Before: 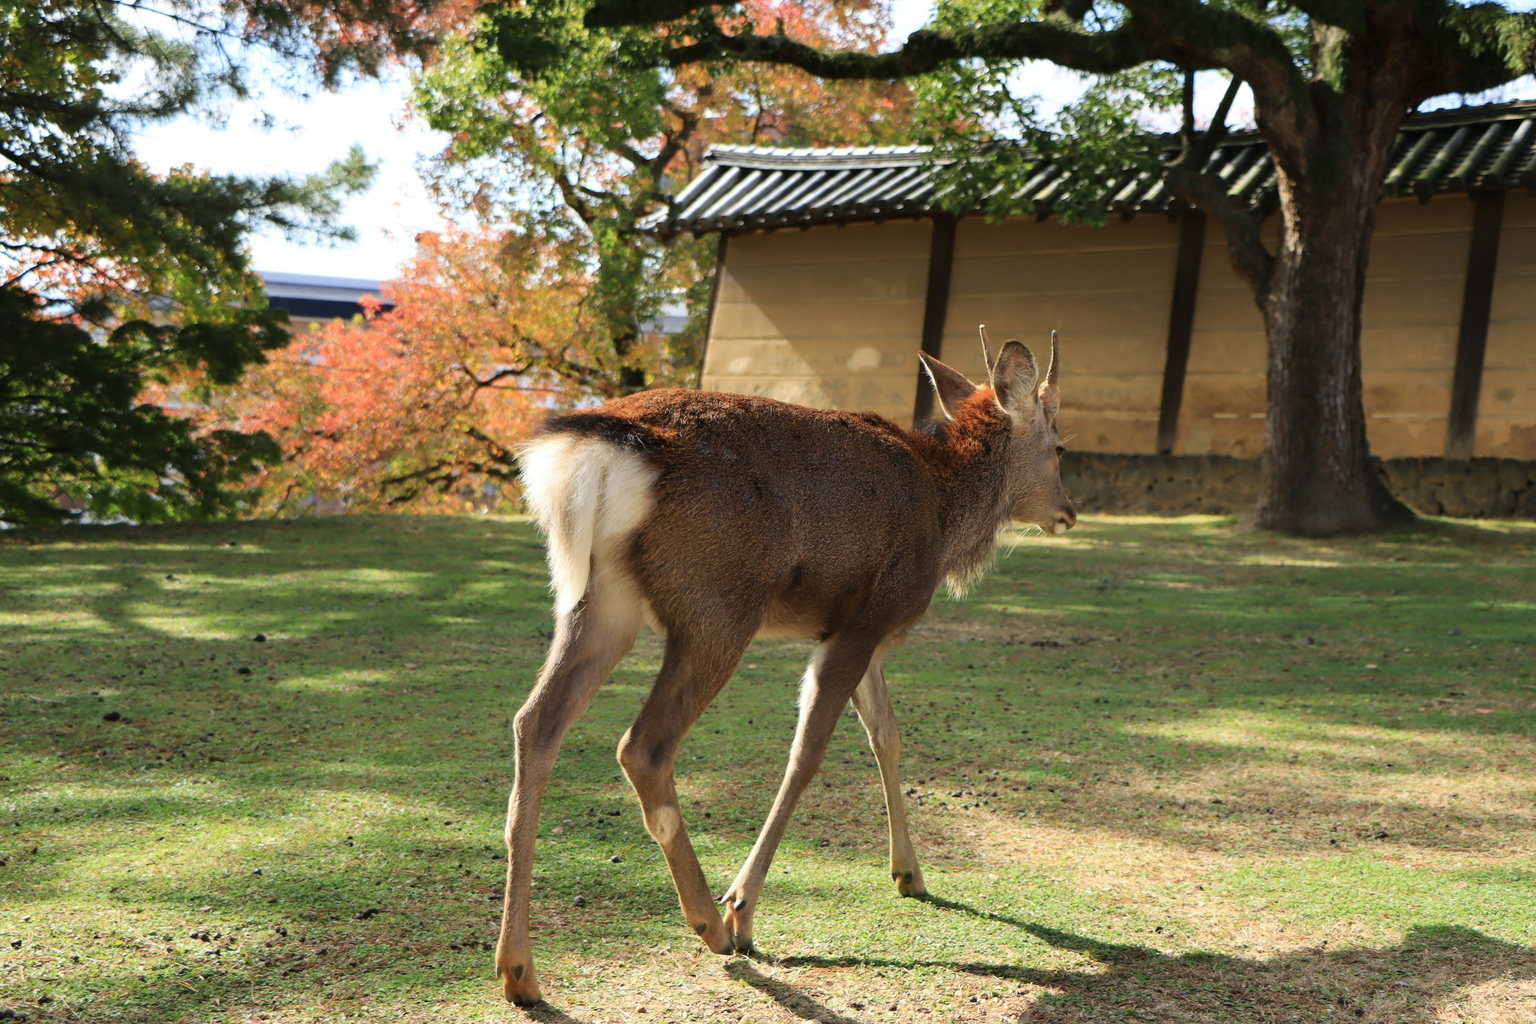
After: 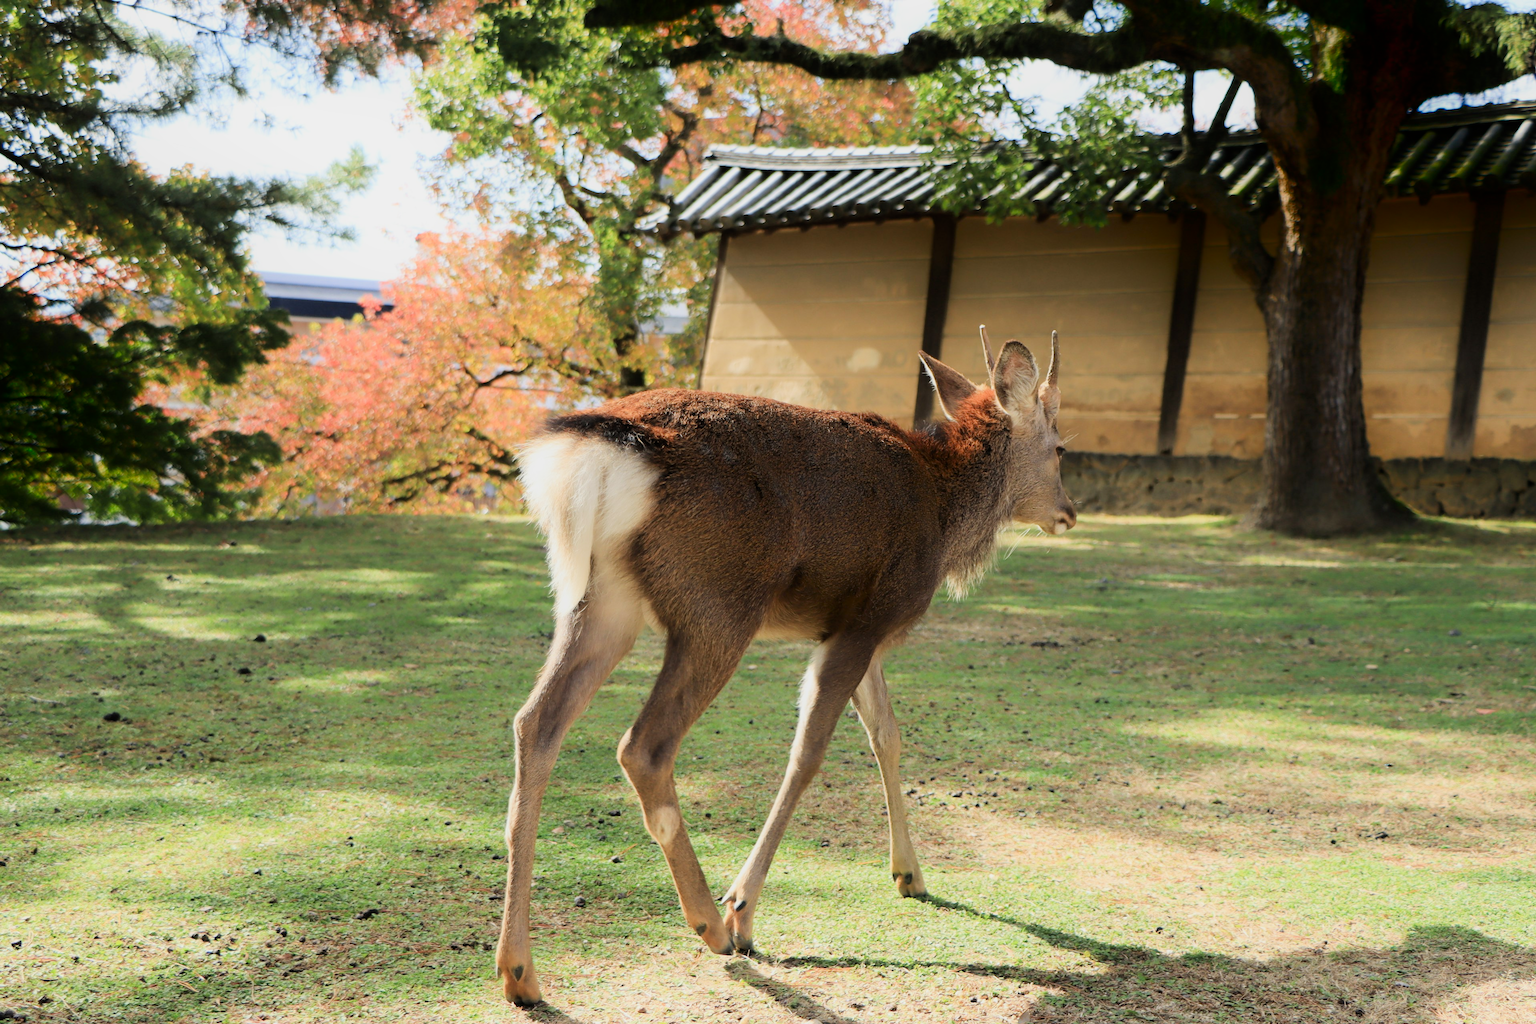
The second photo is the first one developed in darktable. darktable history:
exposure: black level correction 0, exposure 0.7 EV, compensate exposure bias true, compensate highlight preservation false
shadows and highlights: shadows -70, highlights 35, soften with gaussian
filmic rgb: black relative exposure -7.65 EV, white relative exposure 4.56 EV, hardness 3.61
